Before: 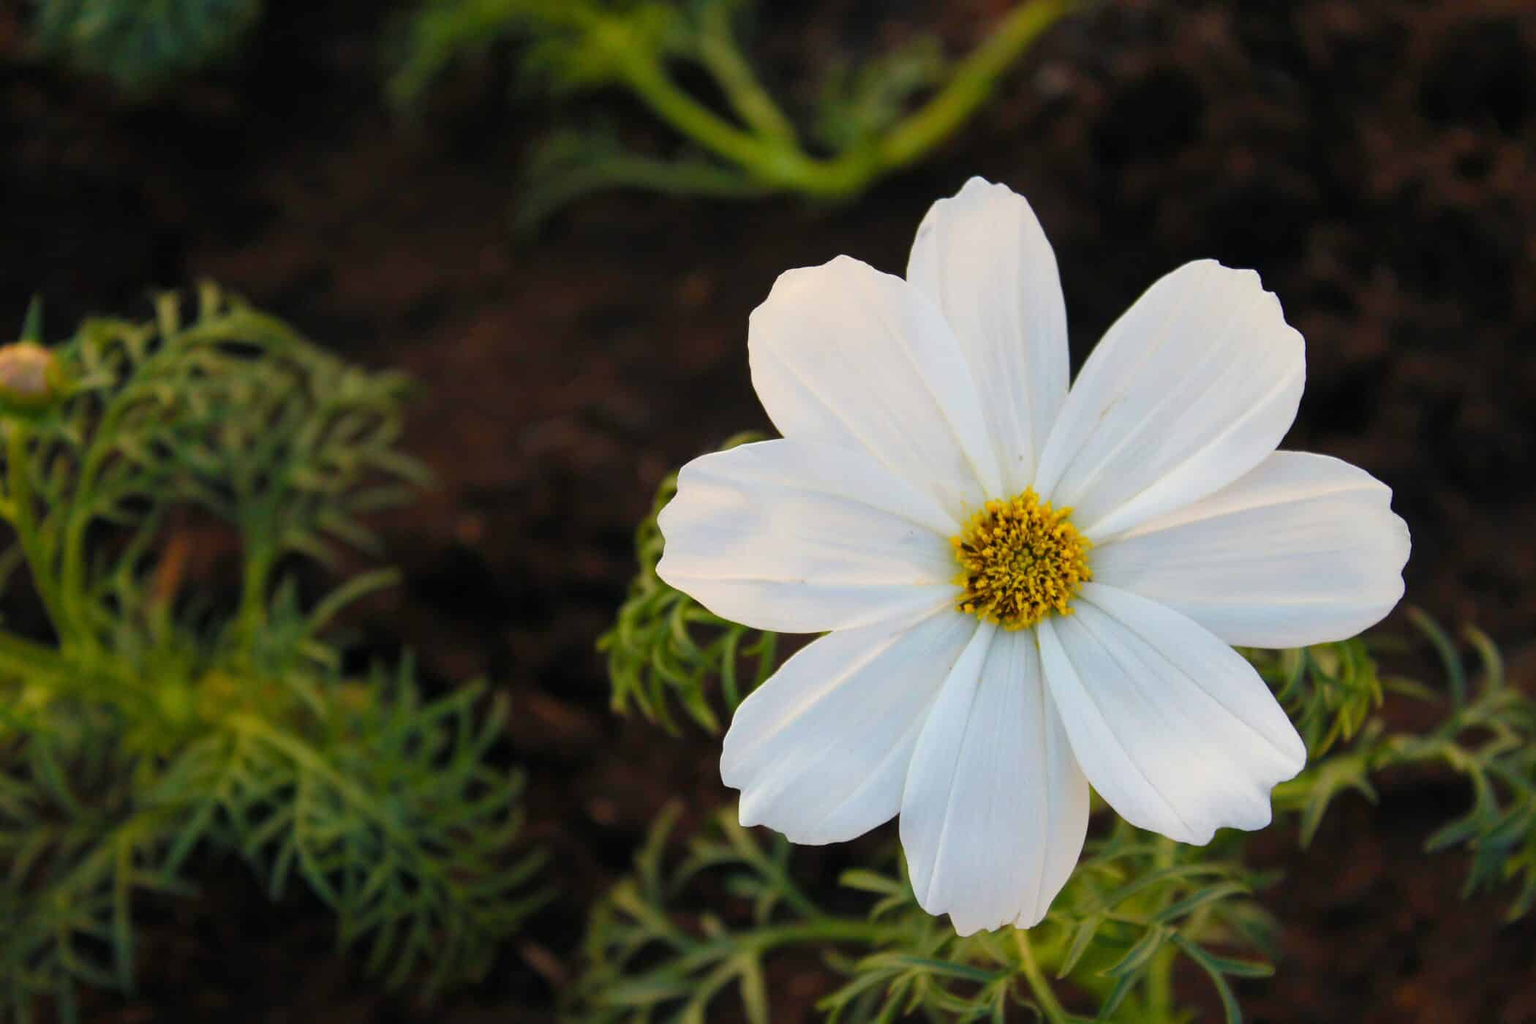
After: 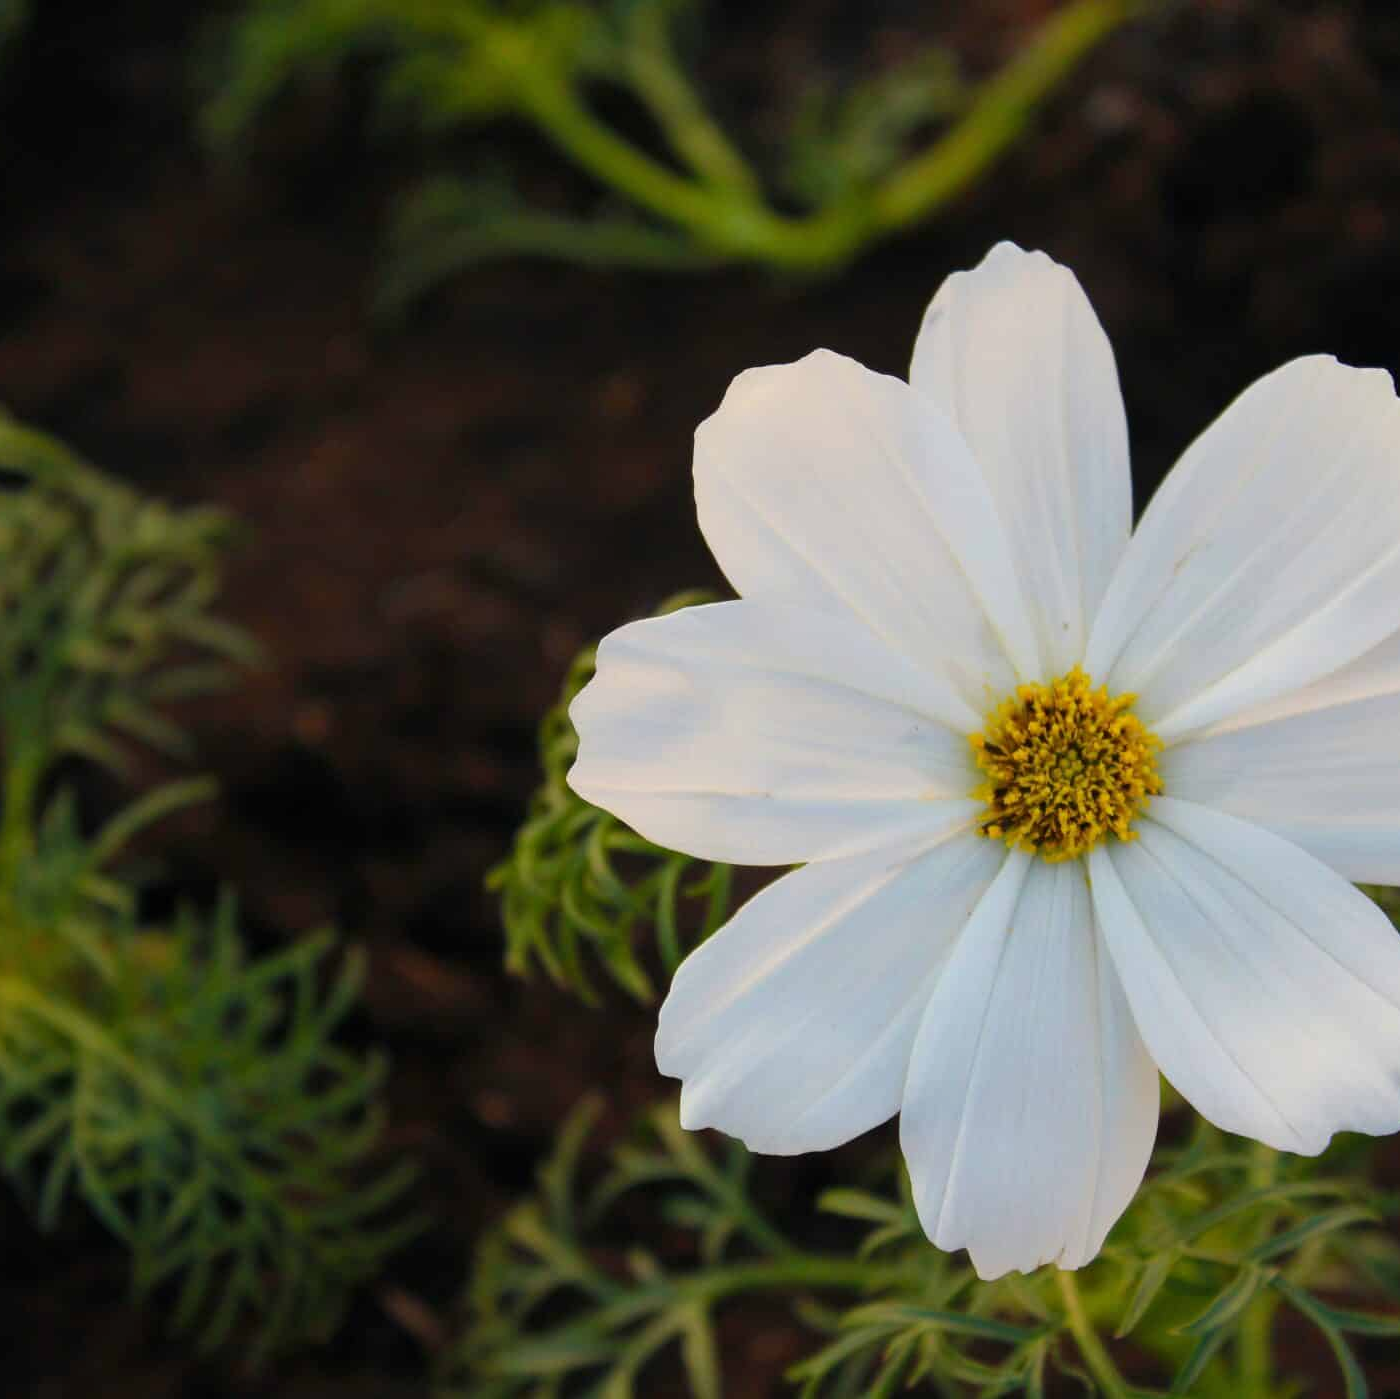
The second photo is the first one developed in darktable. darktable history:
exposure: exposure -0.153 EV, compensate highlight preservation false
crop and rotate: left 15.754%, right 17.579%
